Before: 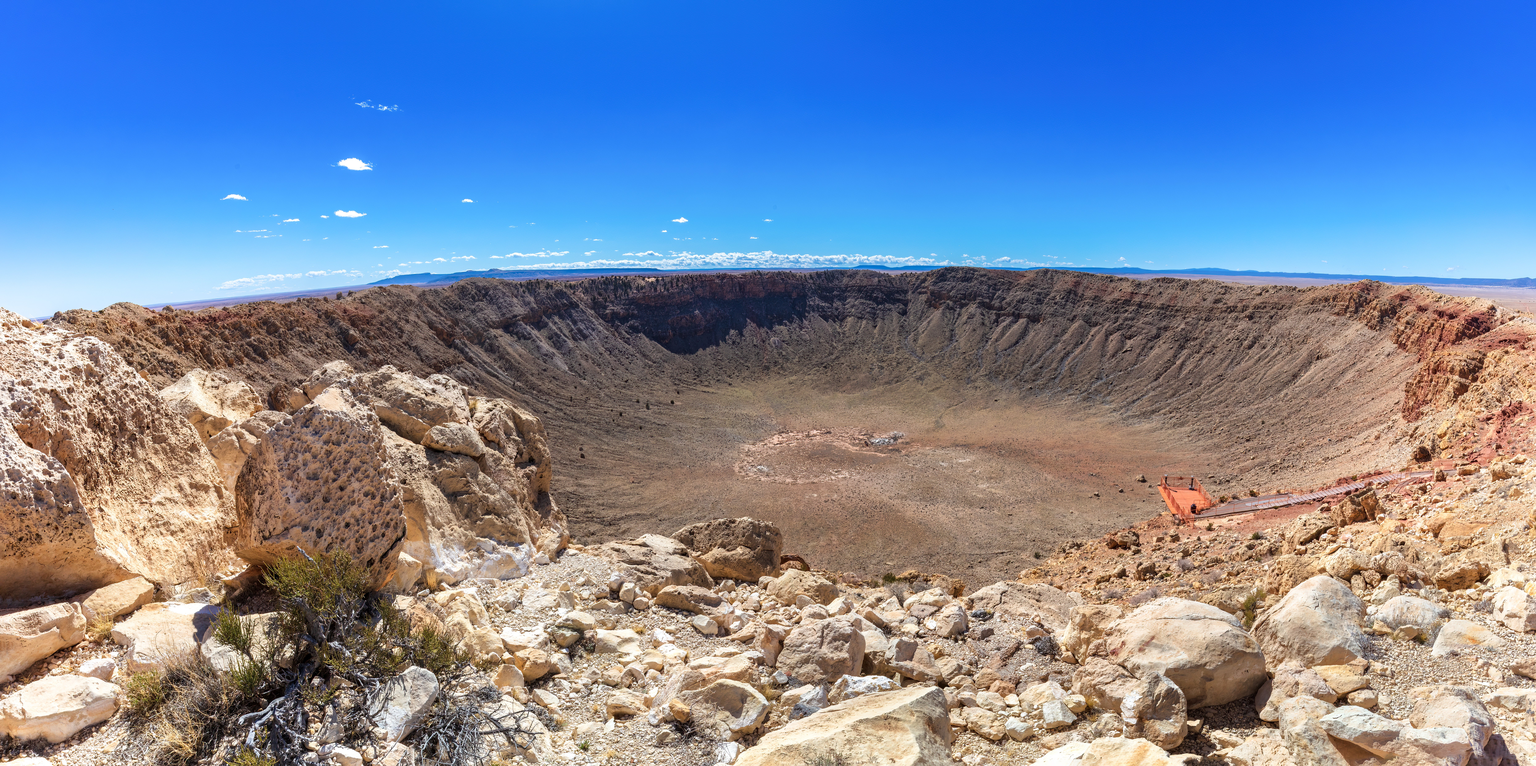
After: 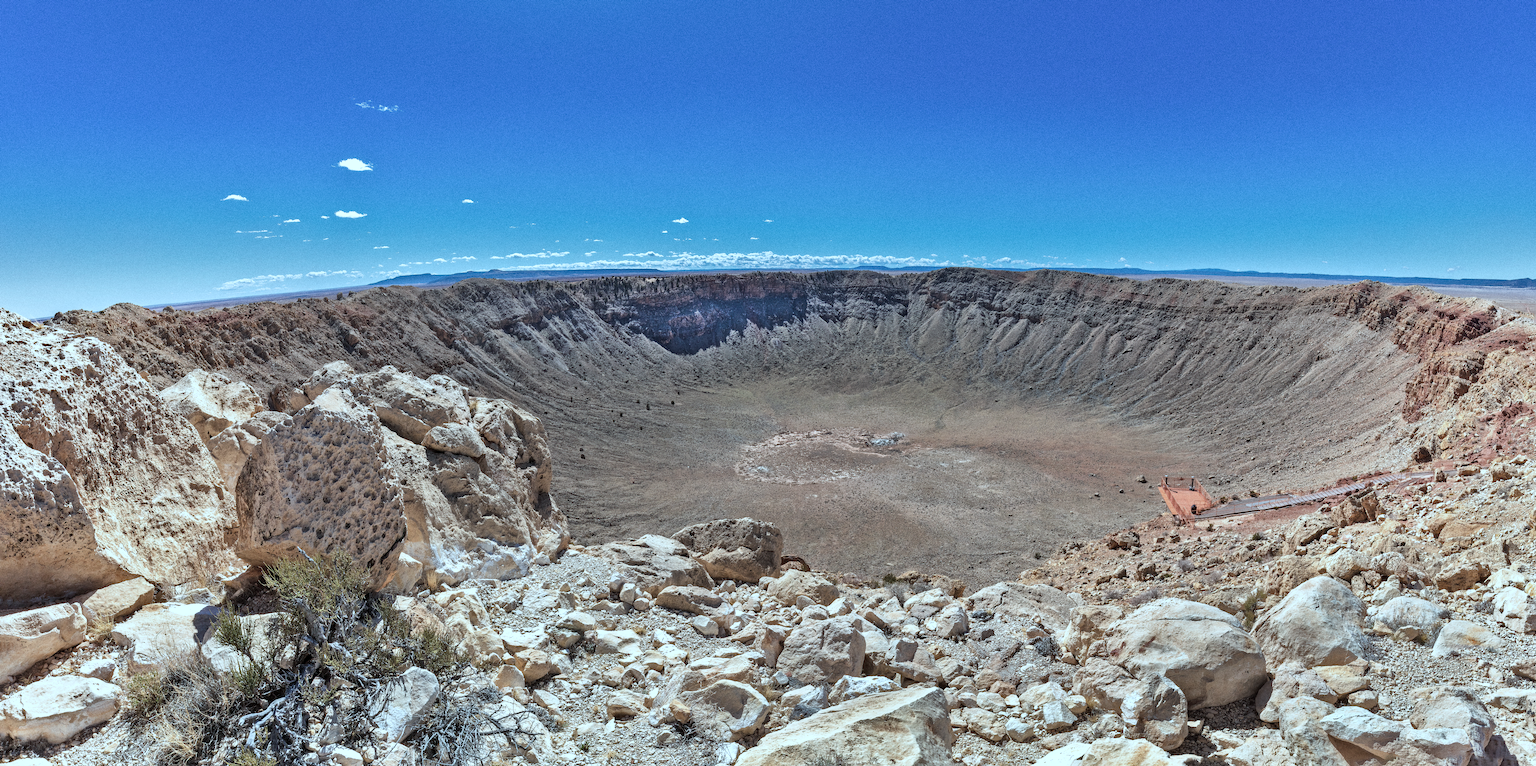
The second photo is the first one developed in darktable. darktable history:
shadows and highlights: shadows 75, highlights -60.85, soften with gaussian
grain: coarseness 0.09 ISO, strength 40%
color correction: highlights a* -12.64, highlights b* -18.1, saturation 0.7
